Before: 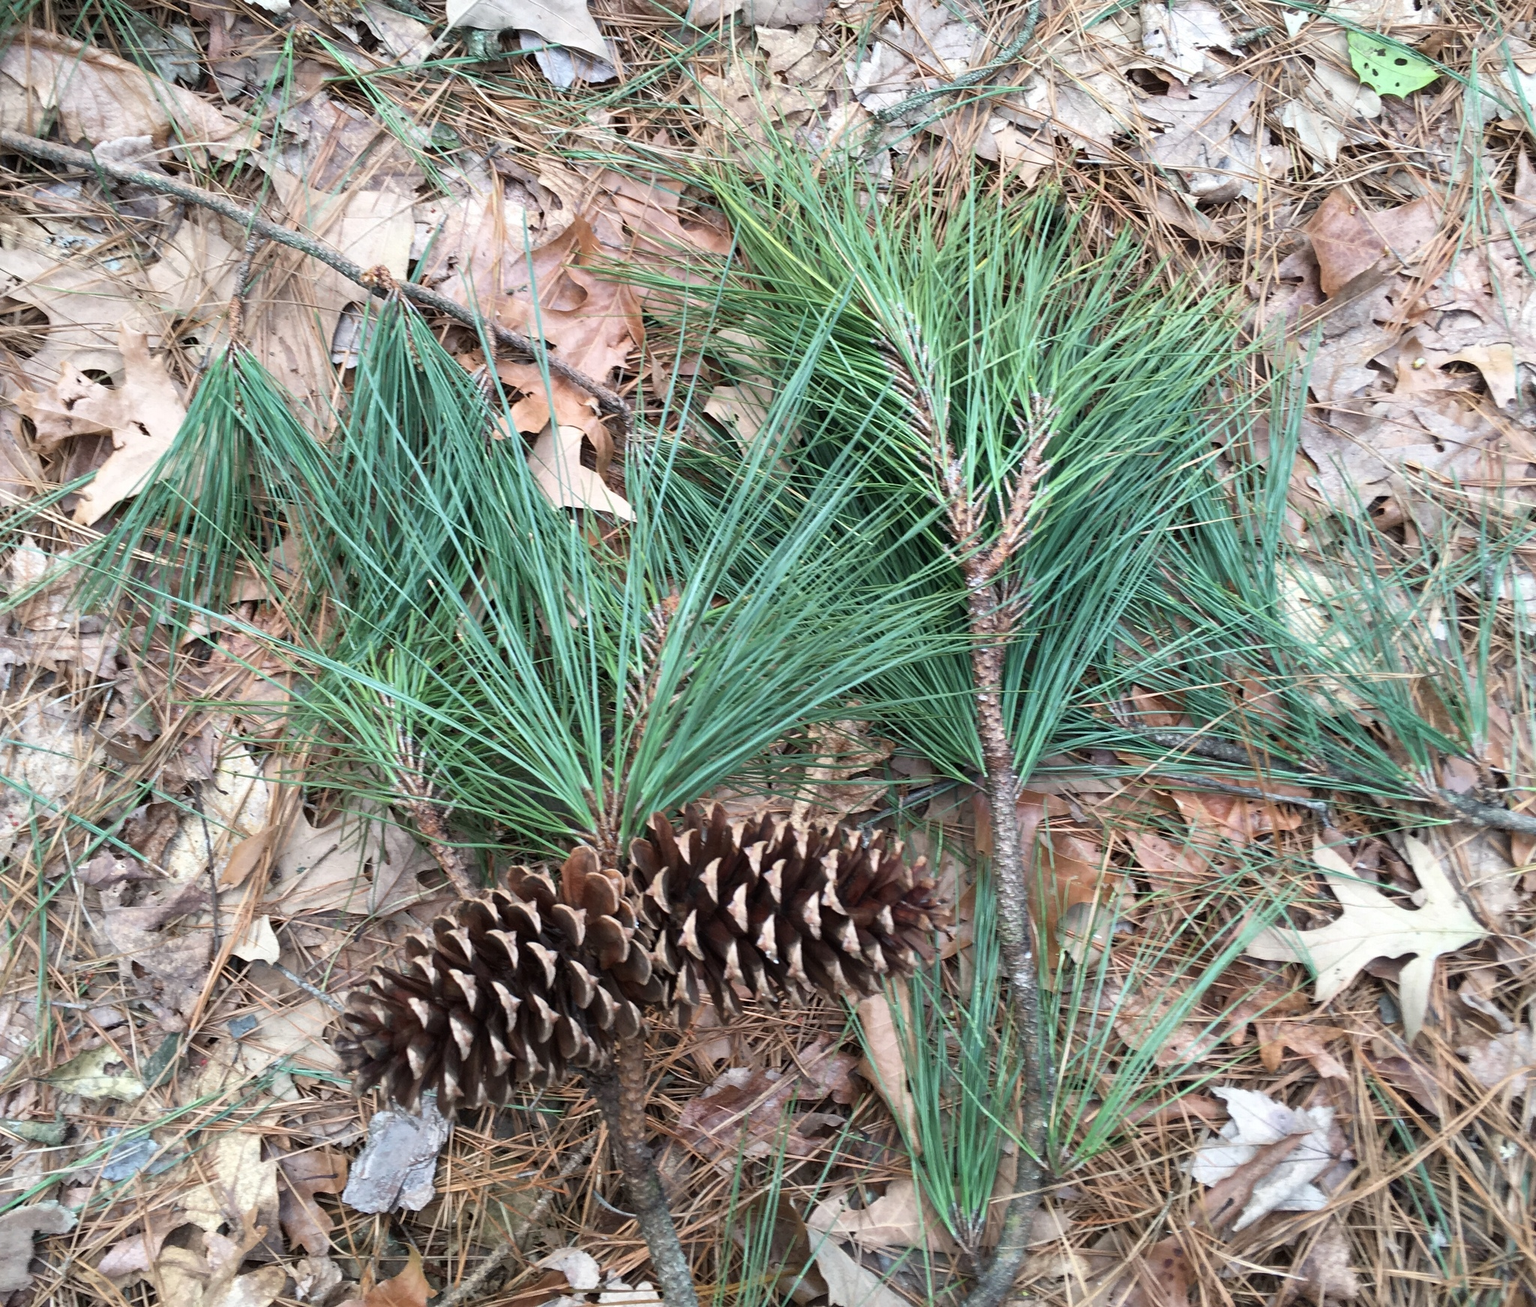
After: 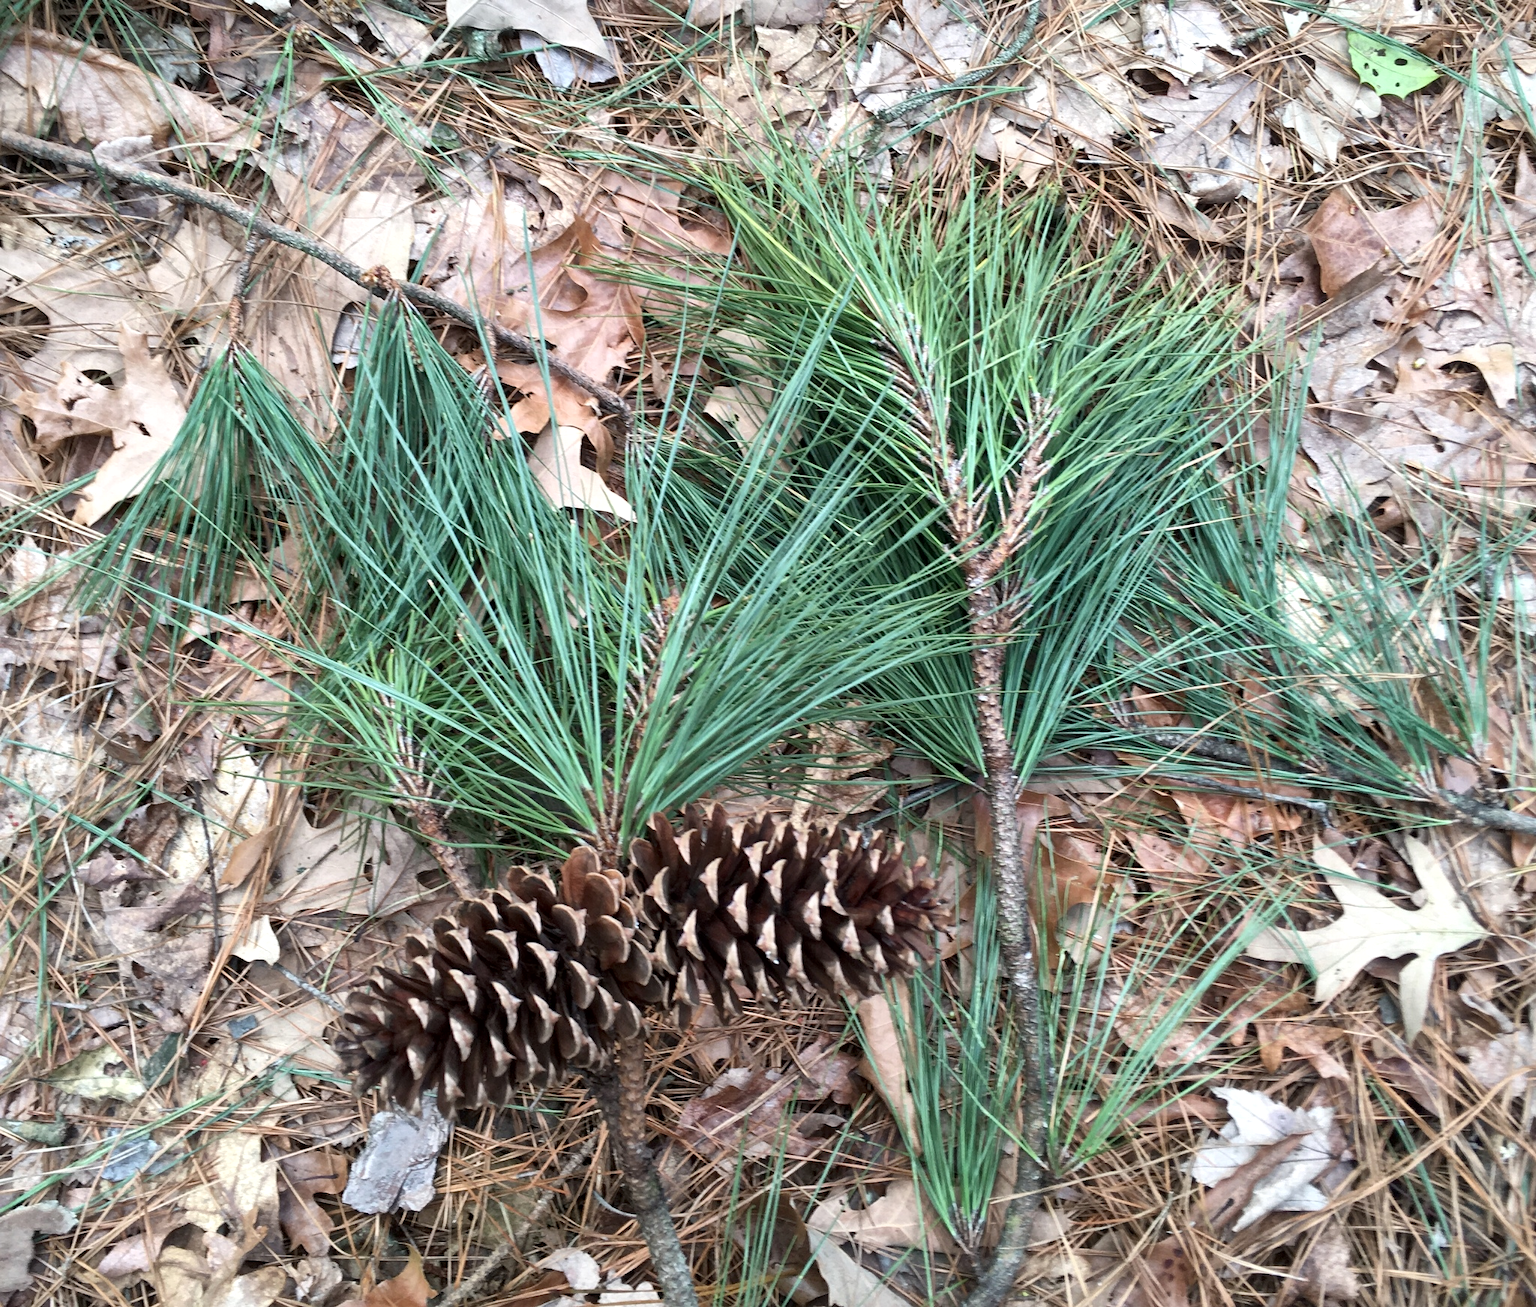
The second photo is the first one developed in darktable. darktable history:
tone equalizer: on, module defaults
local contrast: mode bilateral grid, contrast 20, coarseness 50, detail 141%, midtone range 0.2
